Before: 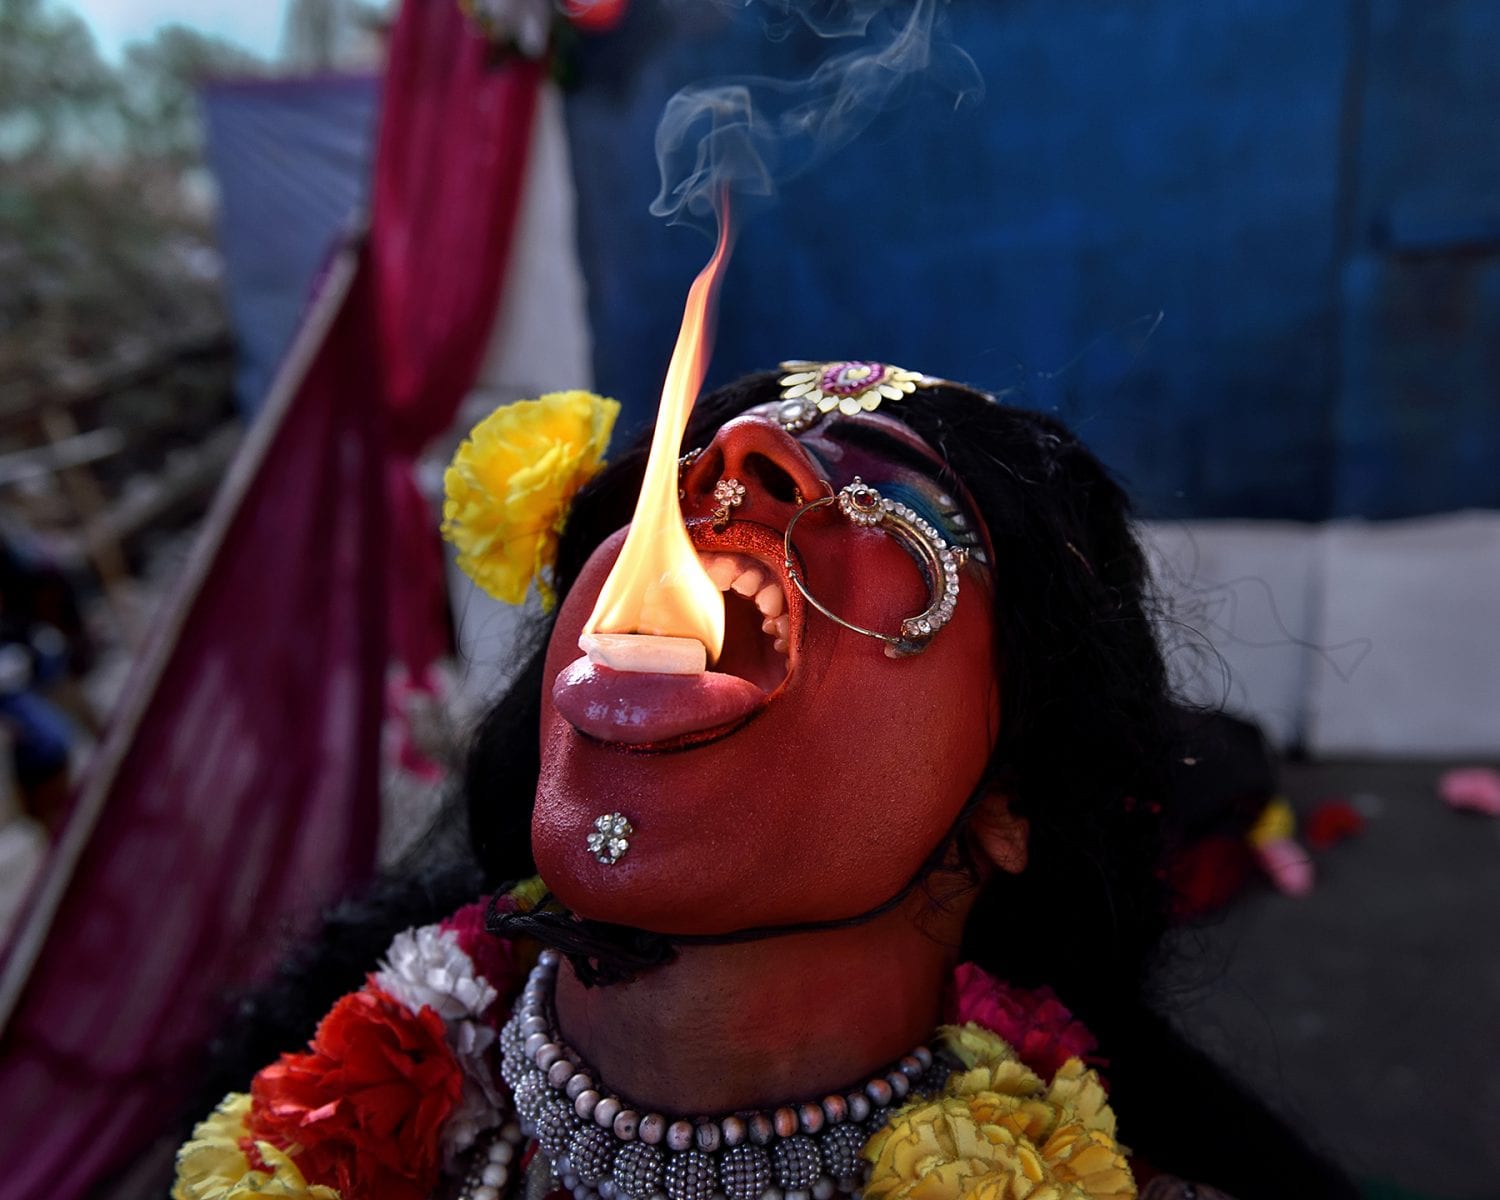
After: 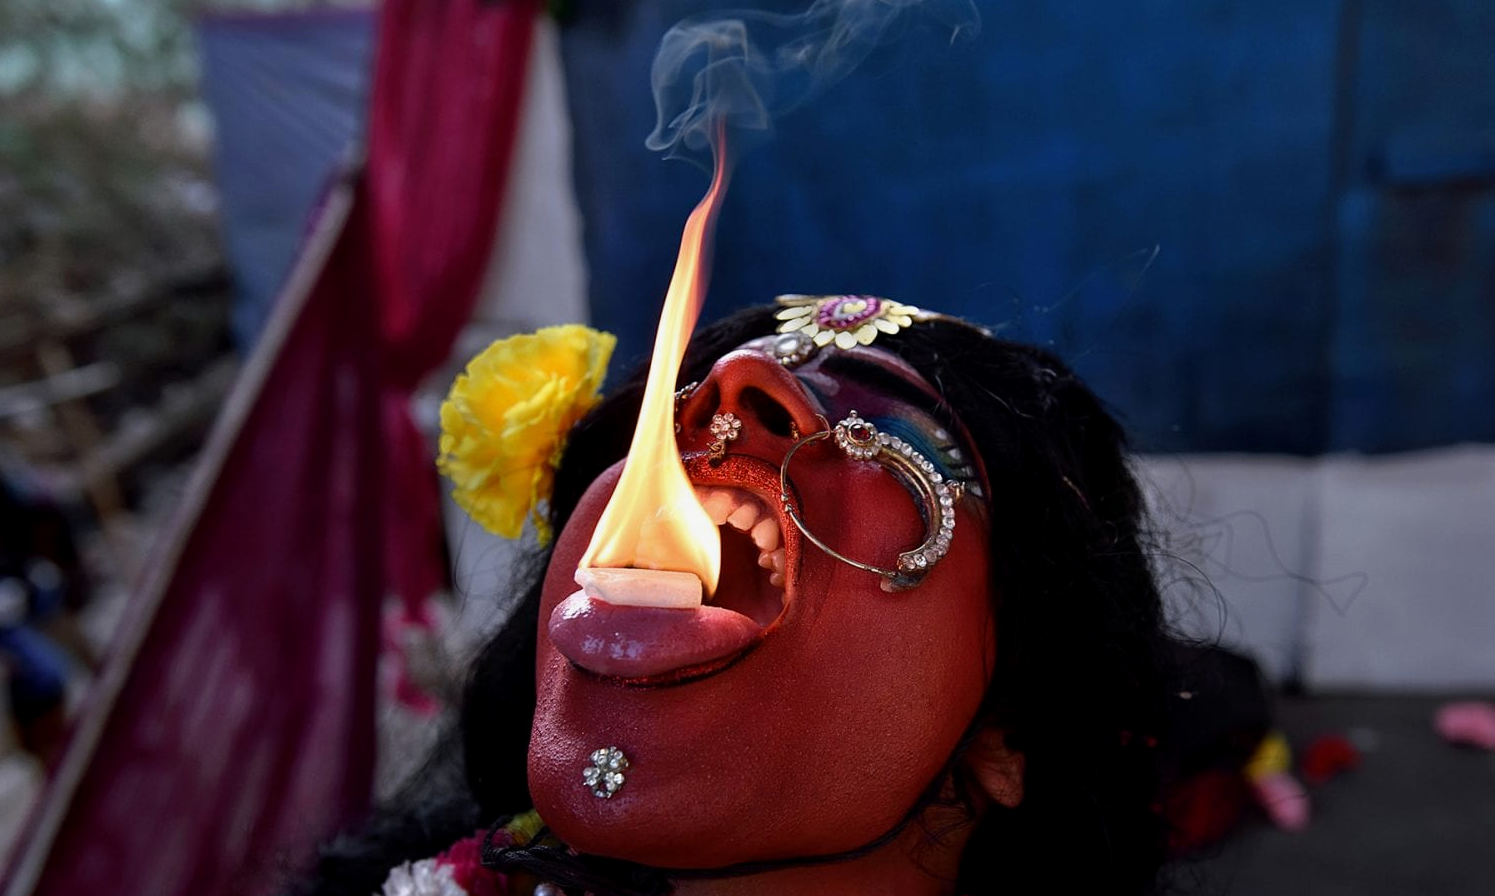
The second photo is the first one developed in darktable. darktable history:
exposure: black level correction 0.001, exposure -0.123 EV, compensate exposure bias true, compensate highlight preservation false
crop: left 0.322%, top 5.539%, bottom 19.734%
